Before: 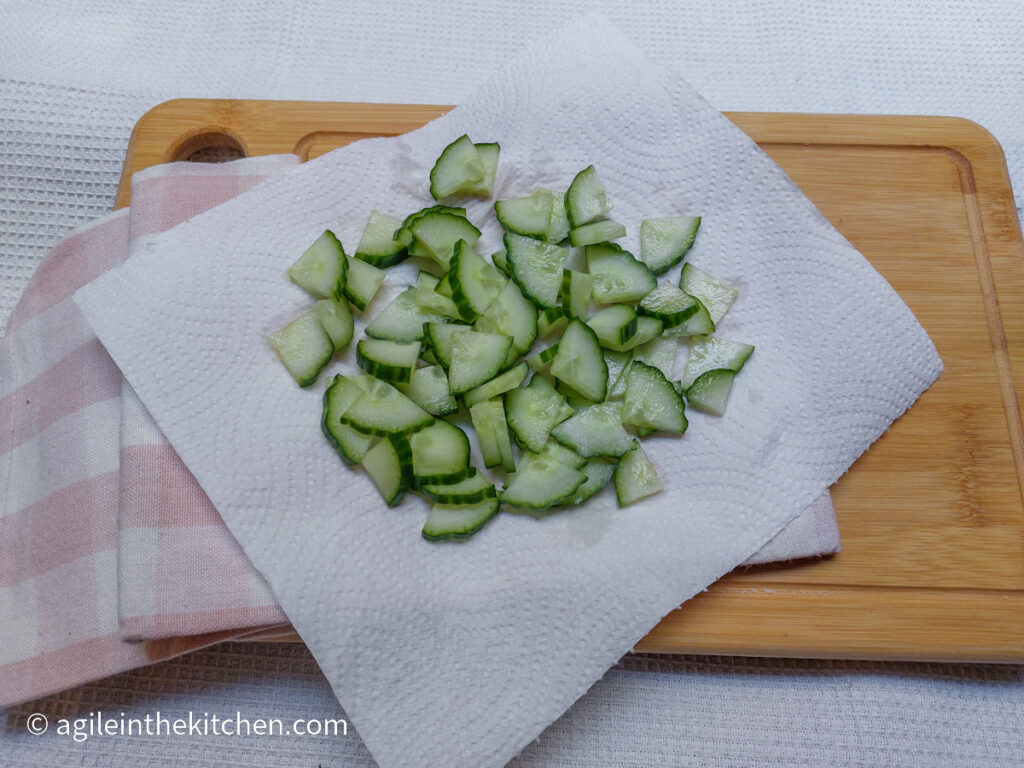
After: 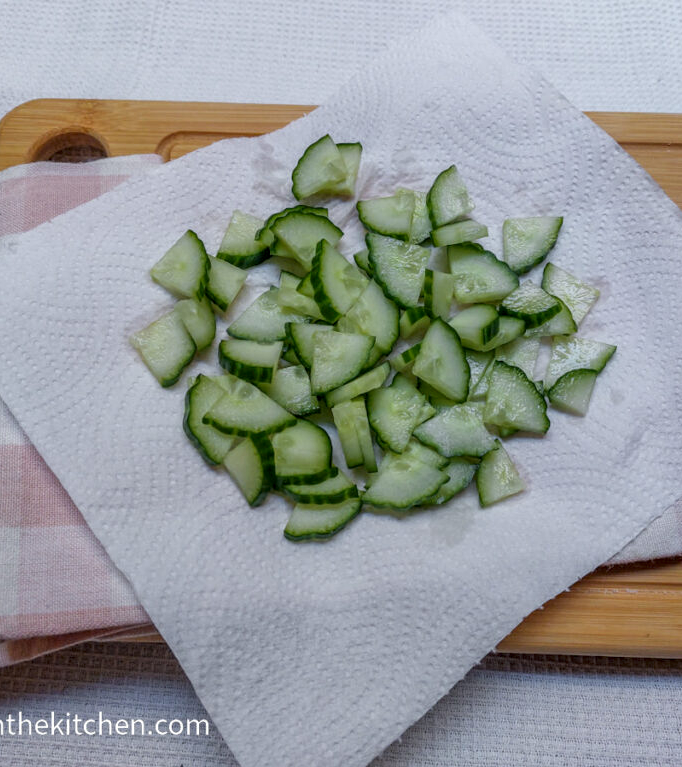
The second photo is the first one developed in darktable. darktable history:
crop and rotate: left 13.537%, right 19.796%
local contrast: on, module defaults
